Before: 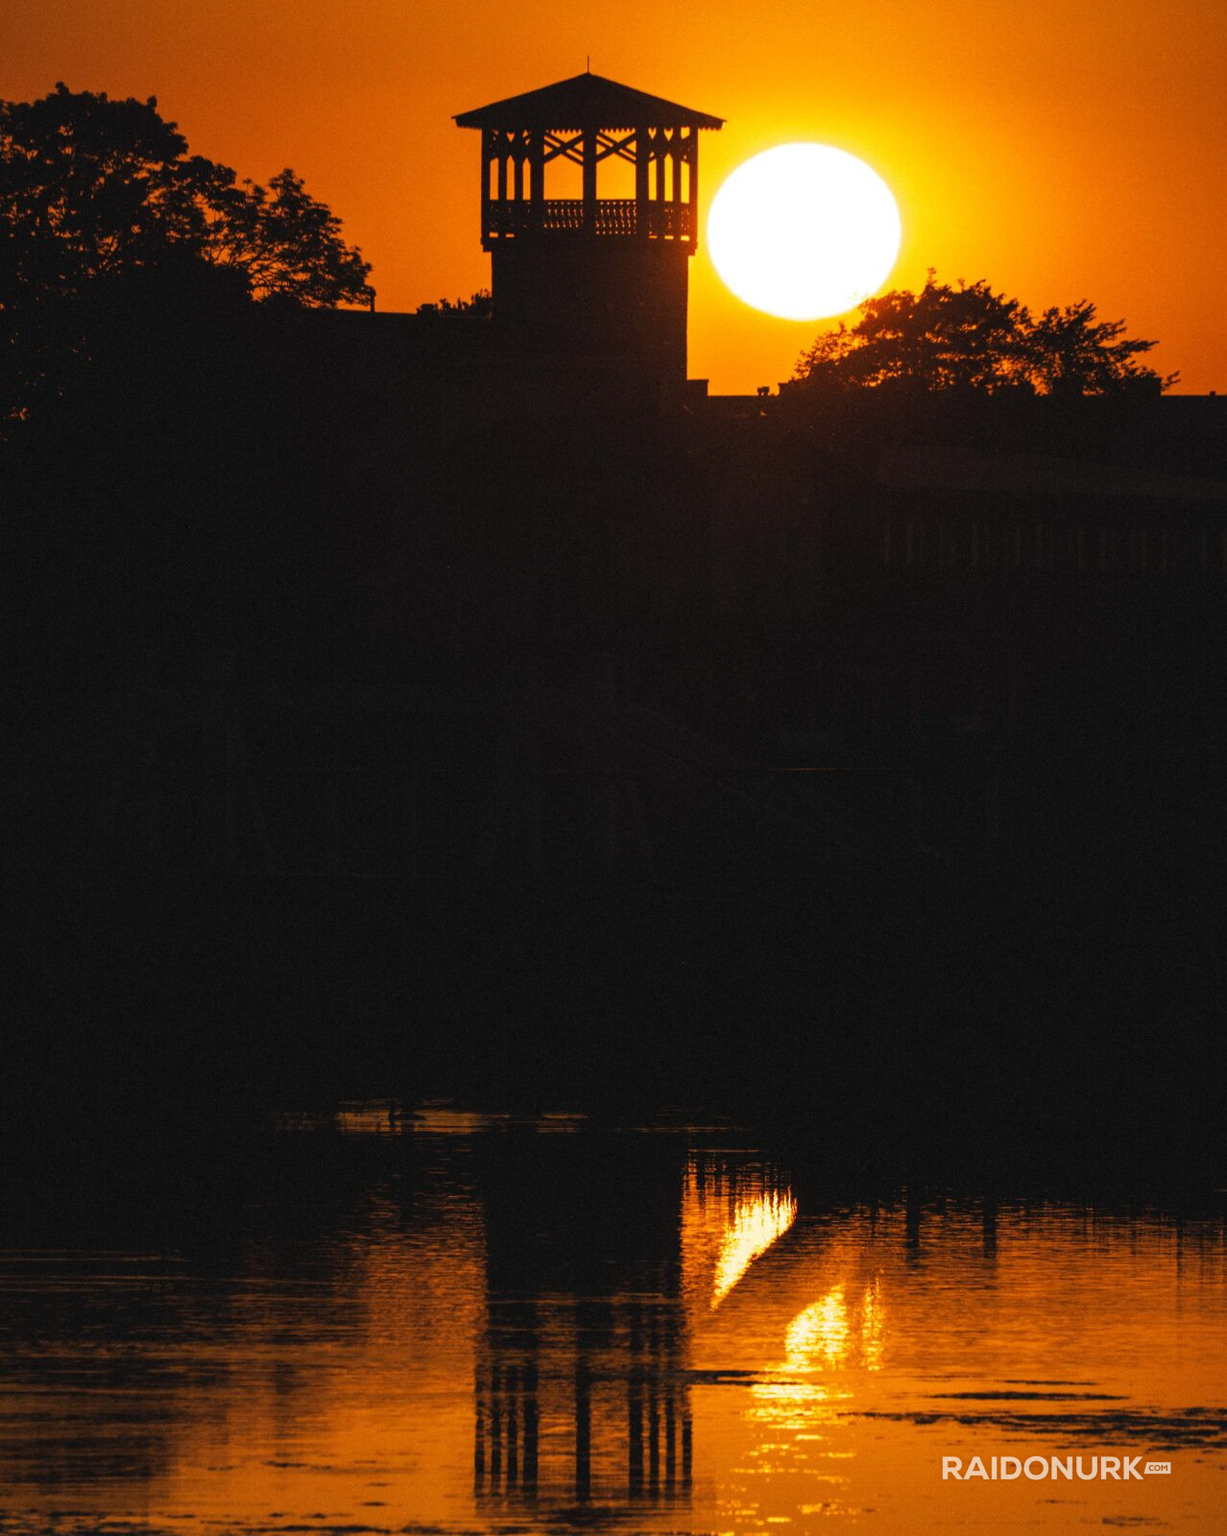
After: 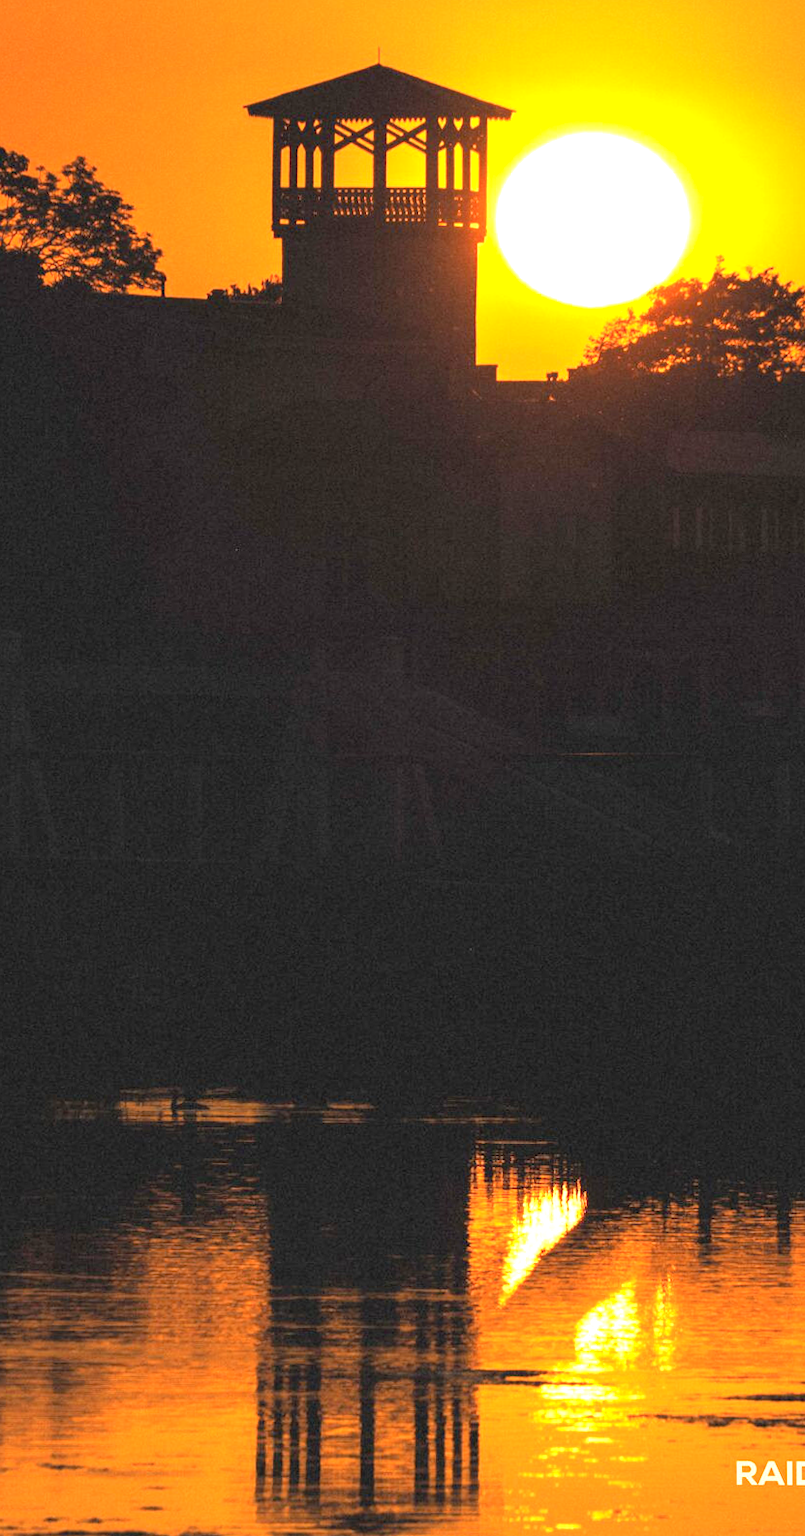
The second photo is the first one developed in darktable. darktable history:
rotate and perspective: rotation 0.226°, lens shift (vertical) -0.042, crop left 0.023, crop right 0.982, crop top 0.006, crop bottom 0.994
contrast brightness saturation: brightness 0.15
exposure: black level correction 0.001, exposure 1.116 EV, compensate highlight preservation false
tone equalizer: on, module defaults
crop: left 16.899%, right 16.556%
